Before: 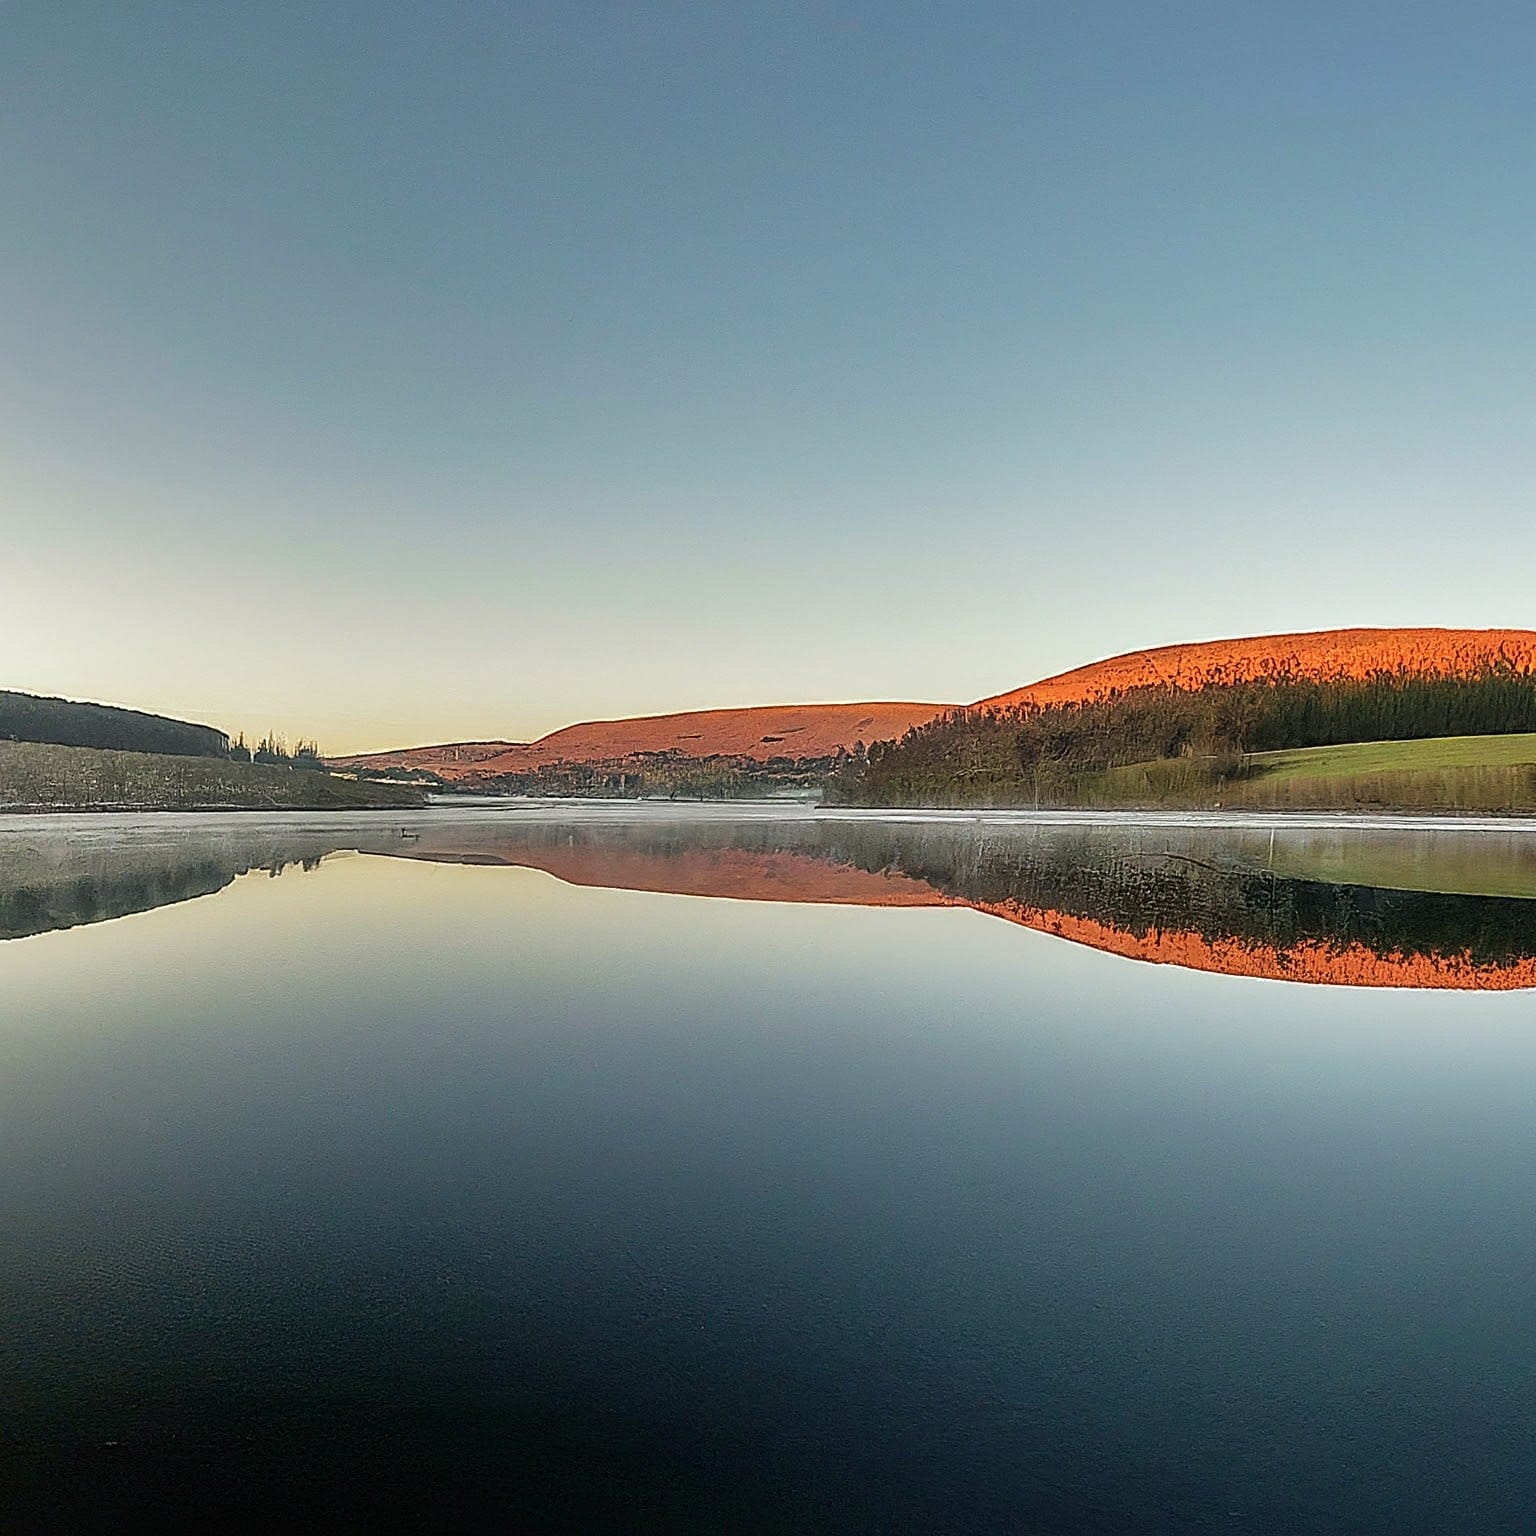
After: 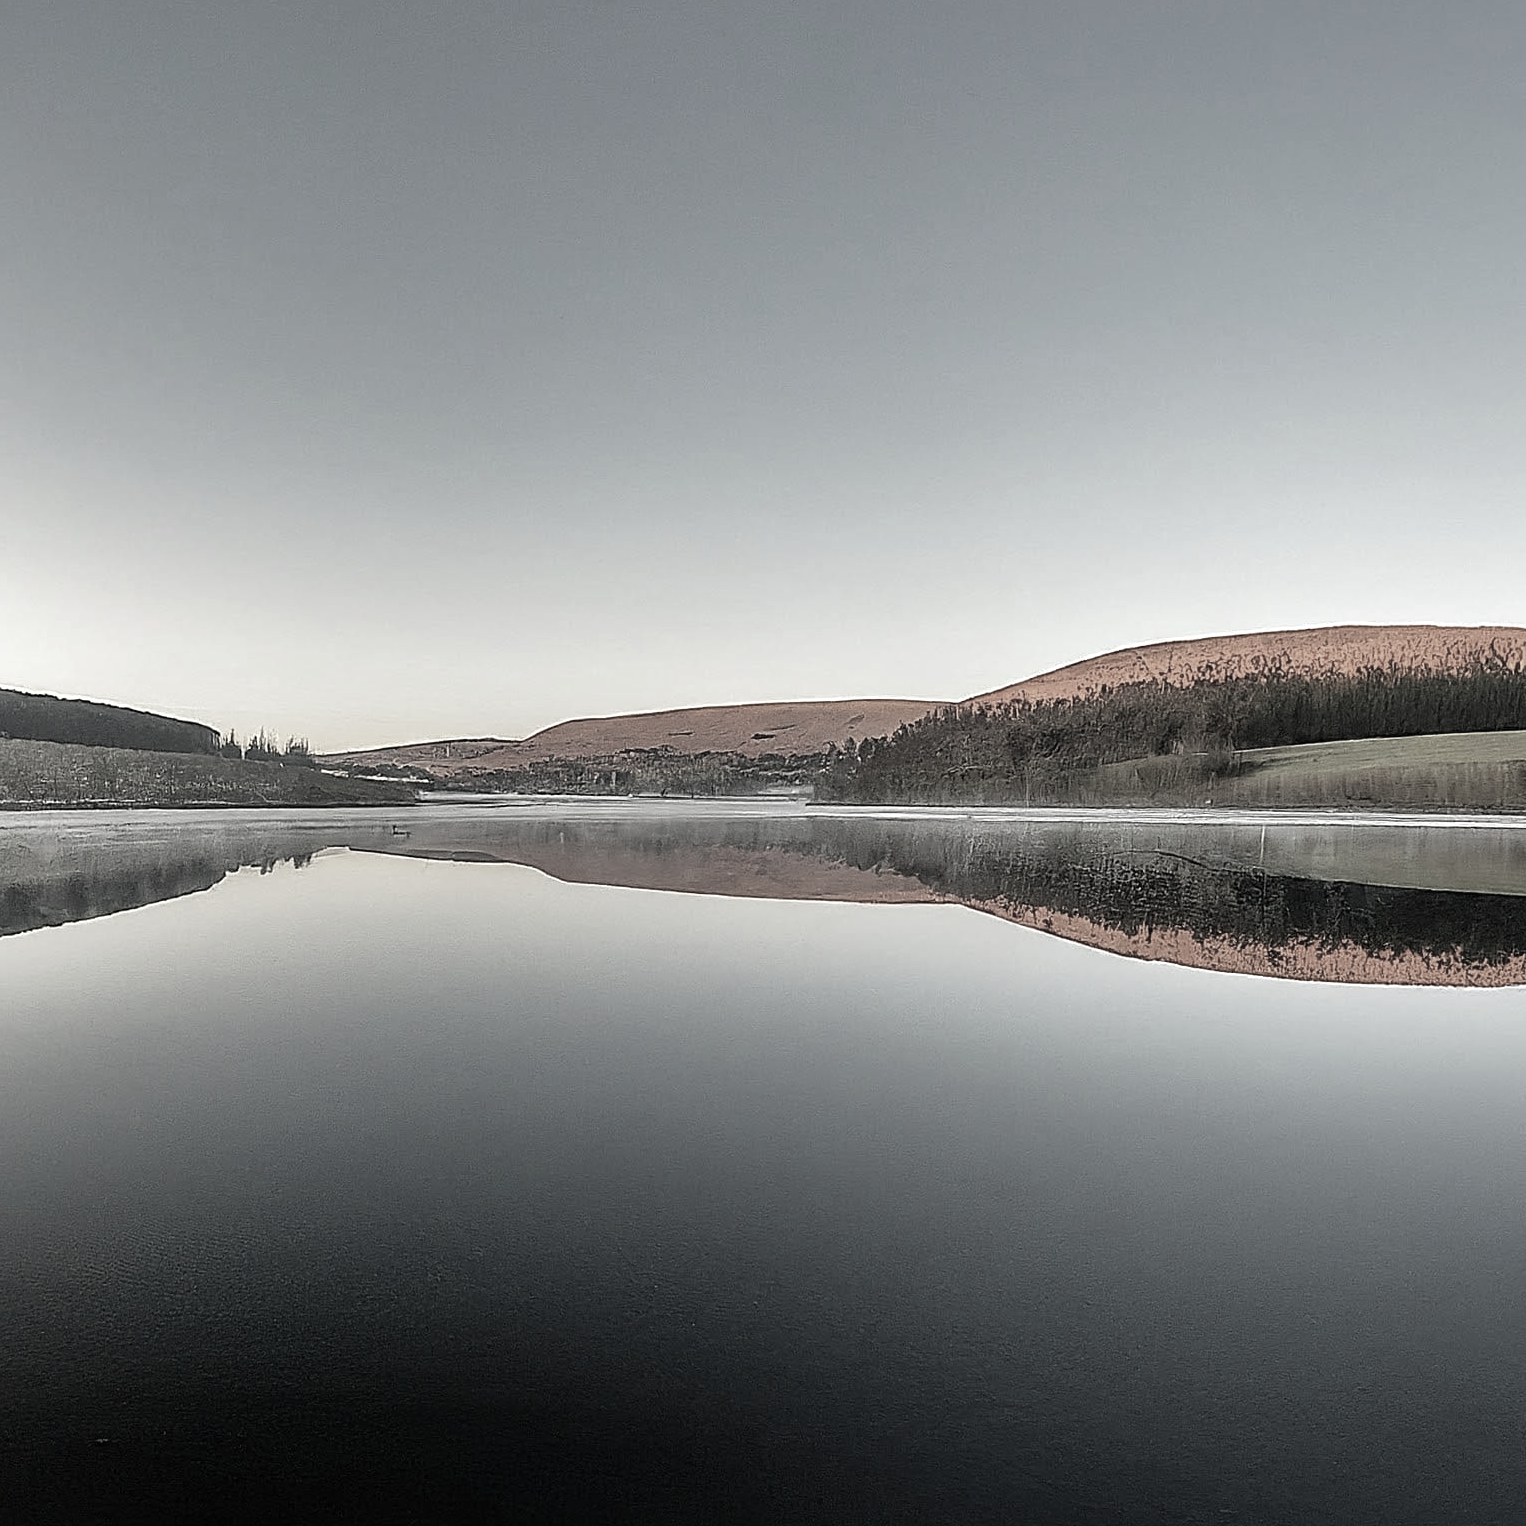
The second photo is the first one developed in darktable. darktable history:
crop and rotate: left 0.617%, top 0.249%, bottom 0.346%
color correction: highlights b* 0.028, saturation 0.204
levels: levels [0, 0.476, 0.951]
